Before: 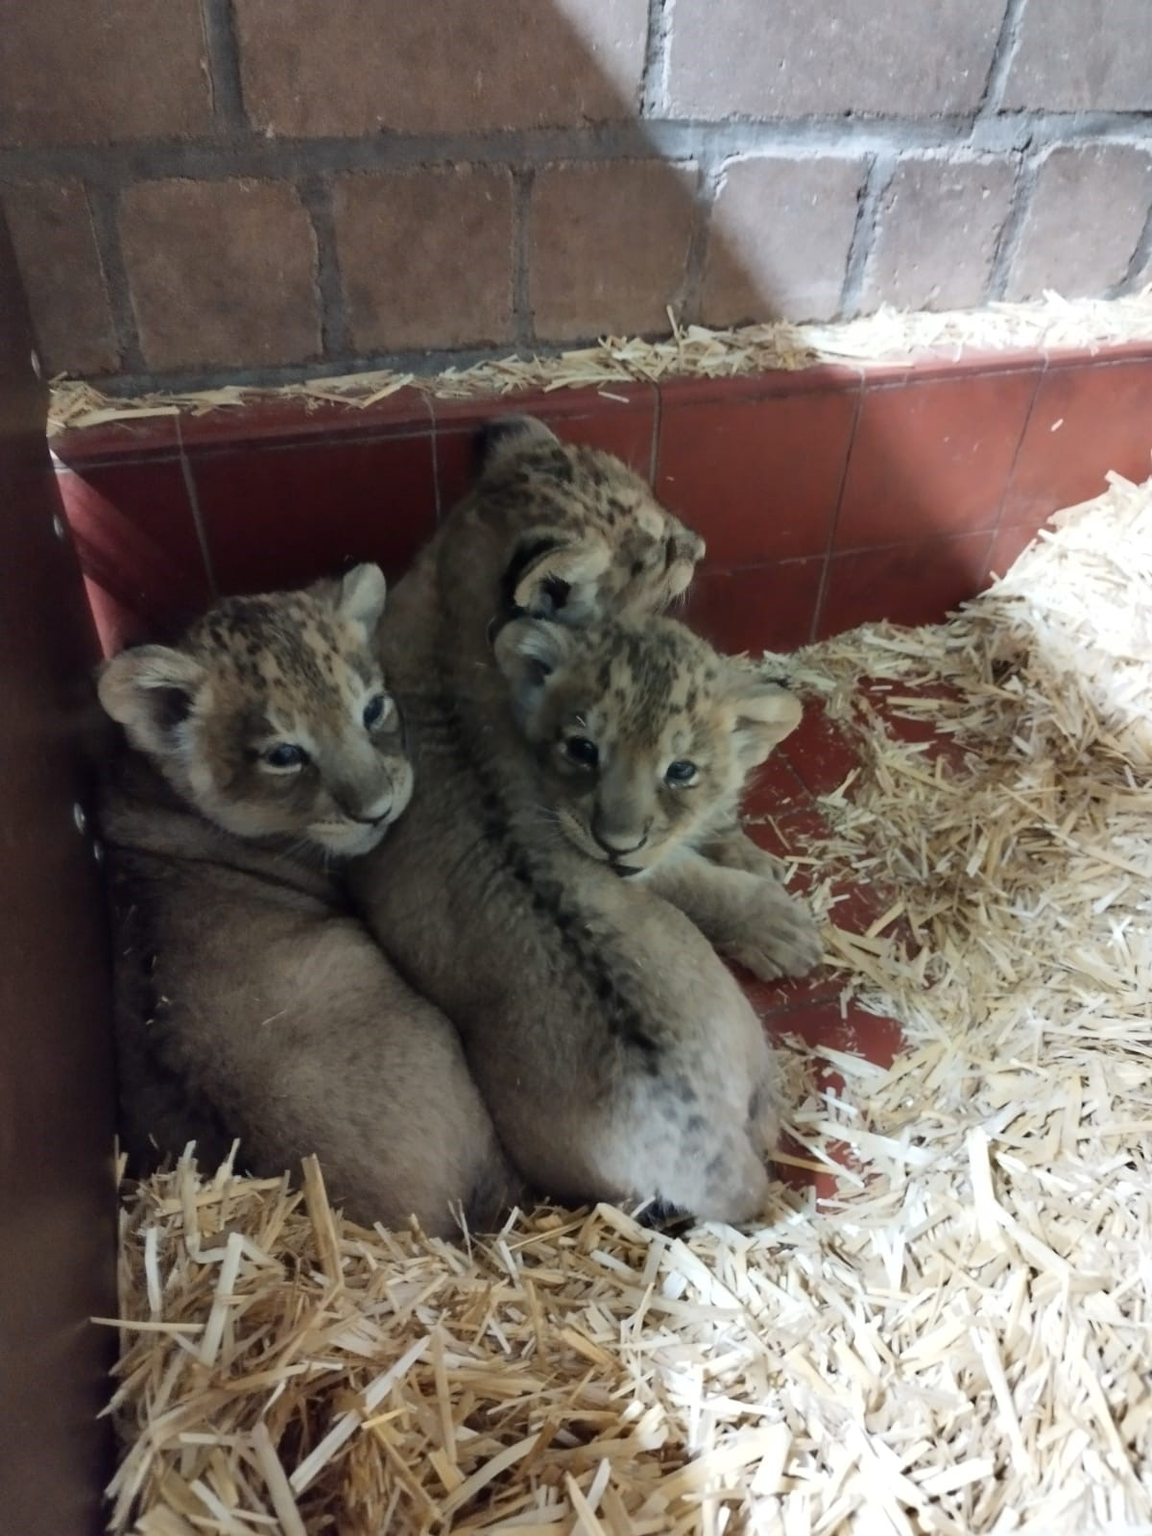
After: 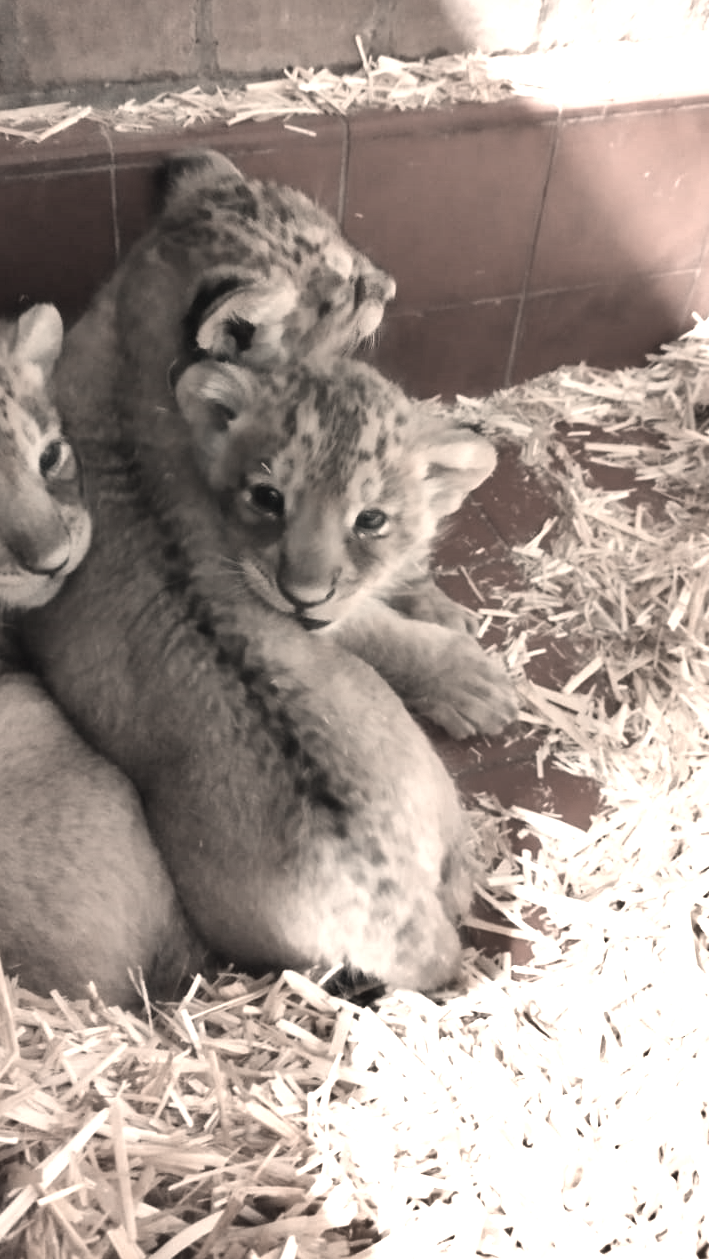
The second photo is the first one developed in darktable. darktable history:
exposure: black level correction 0, exposure 1 EV, compensate exposure bias true, compensate highlight preservation false
contrast brightness saturation: contrast -0.05, saturation -0.41
white balance: red 1.467, blue 0.684
shadows and highlights: shadows 37.27, highlights -28.18, soften with gaussian
crop and rotate: left 28.256%, top 17.734%, right 12.656%, bottom 3.573%
color zones: curves: ch1 [(0, 0.153) (0.143, 0.15) (0.286, 0.151) (0.429, 0.152) (0.571, 0.152) (0.714, 0.151) (0.857, 0.151) (1, 0.153)]
